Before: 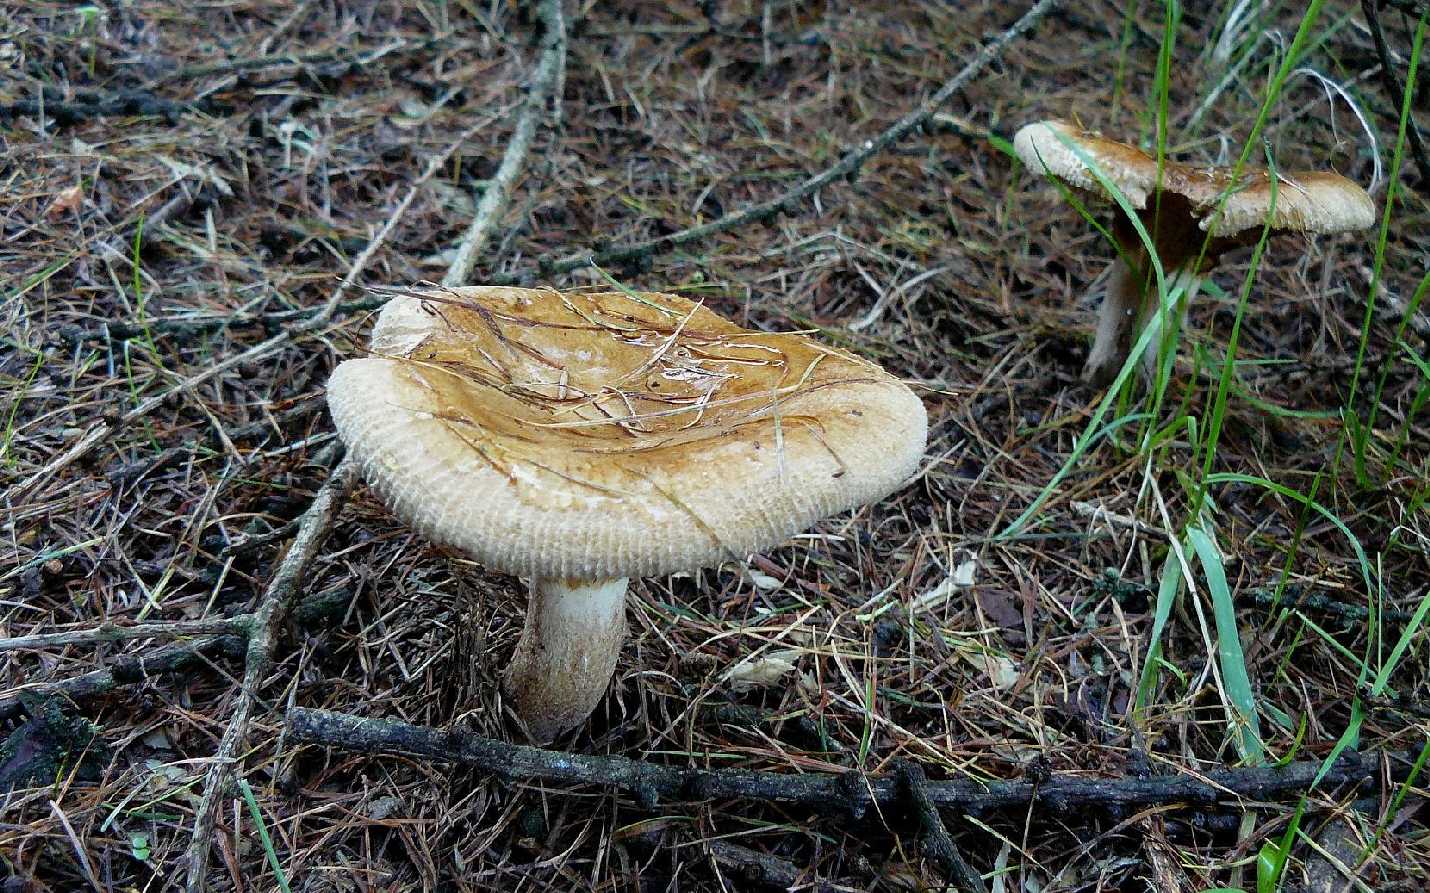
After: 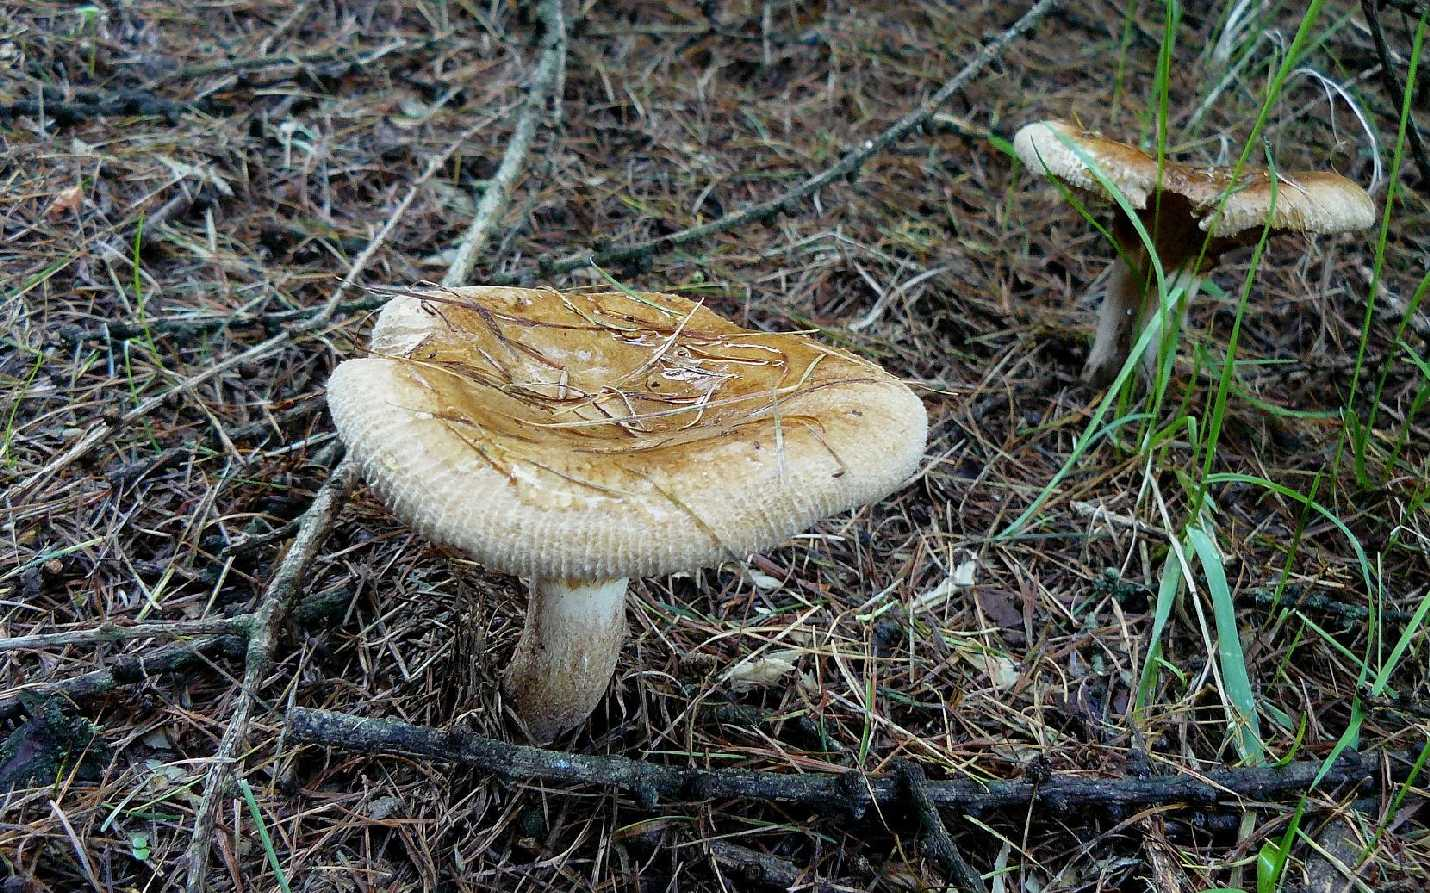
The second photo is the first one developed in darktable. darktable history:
shadows and highlights: shadows 24.29, highlights -79.04, soften with gaussian
